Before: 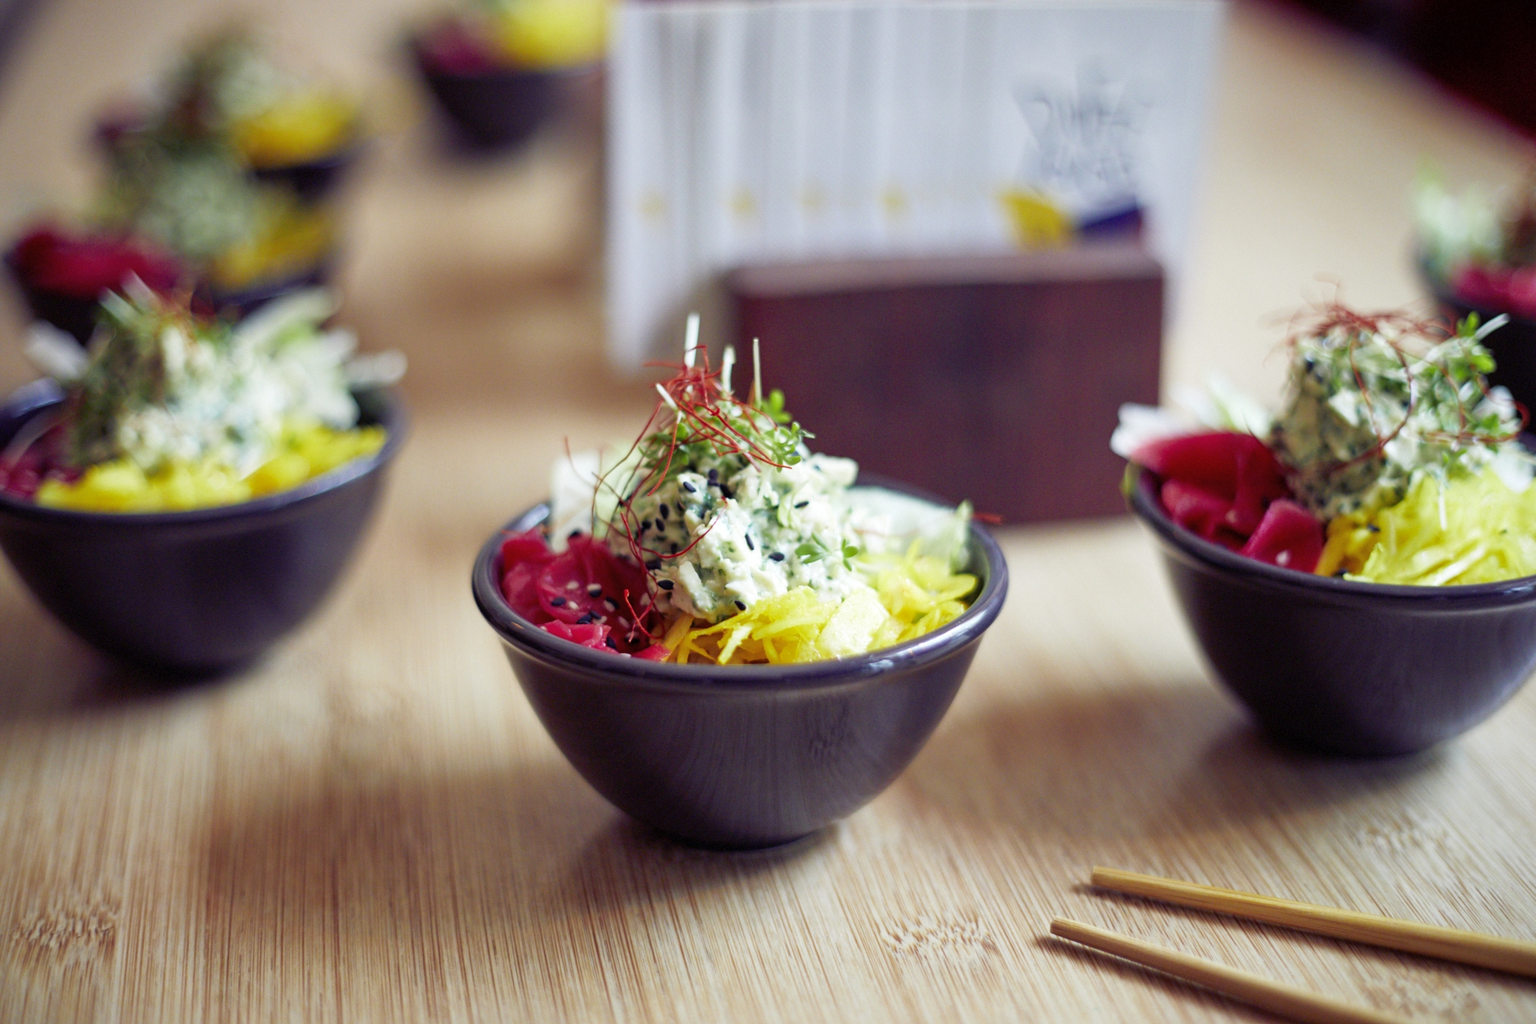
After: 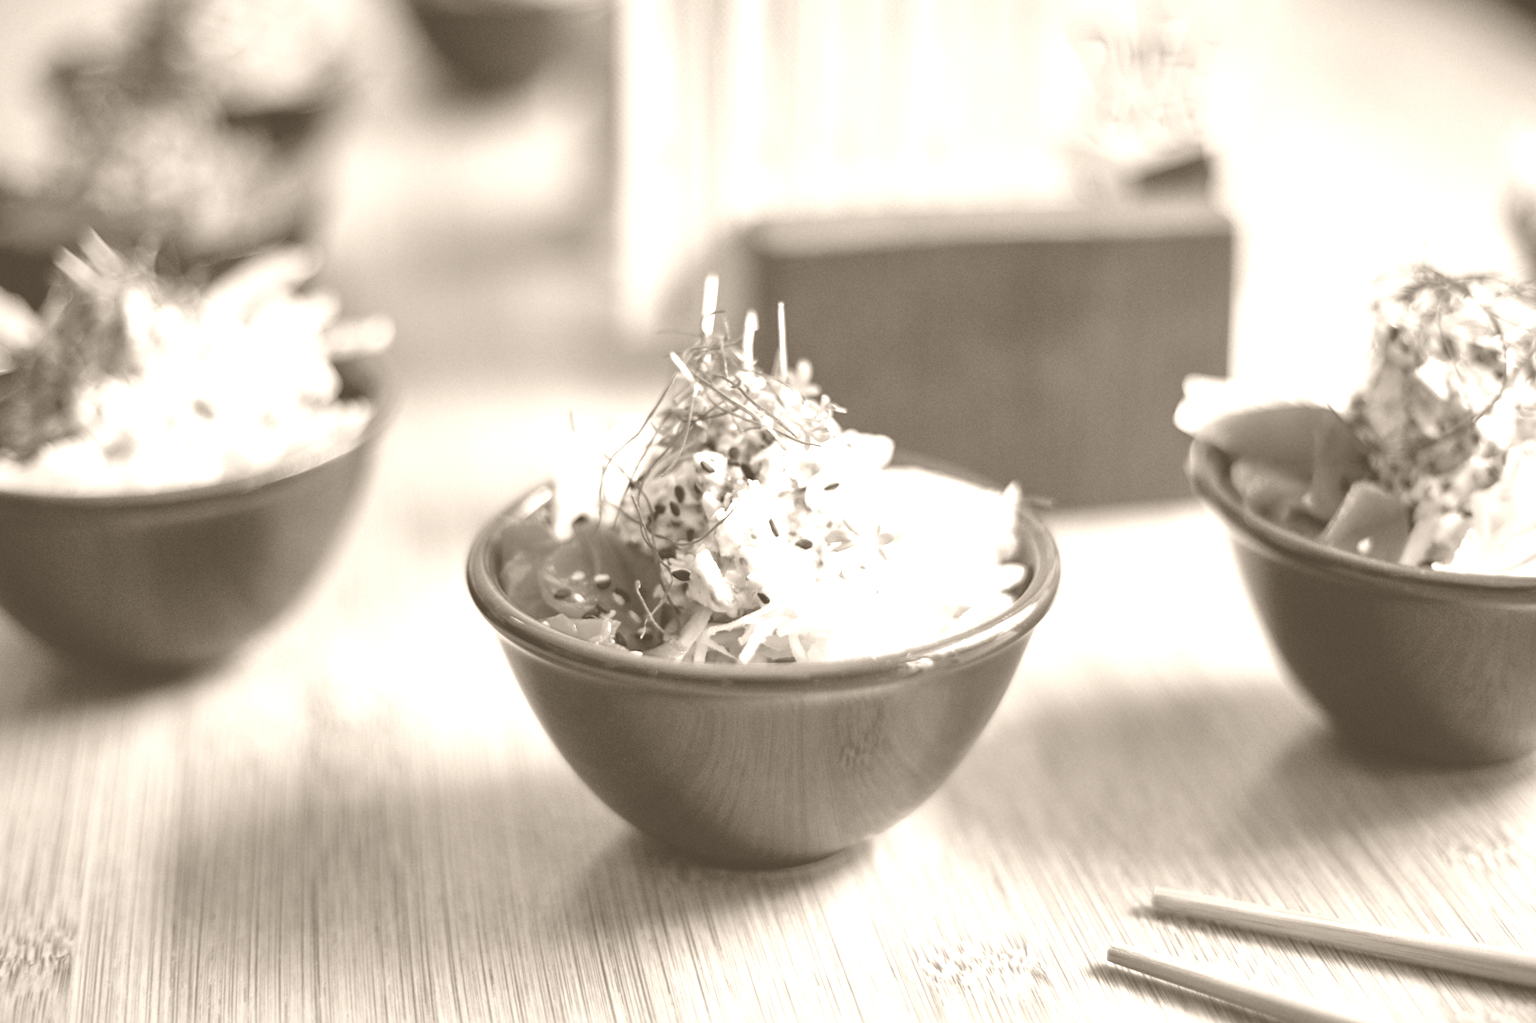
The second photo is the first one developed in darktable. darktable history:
shadows and highlights: soften with gaussian
crop: left 3.305%, top 6.436%, right 6.389%, bottom 3.258%
colorize: hue 34.49°, saturation 35.33%, source mix 100%, version 1
